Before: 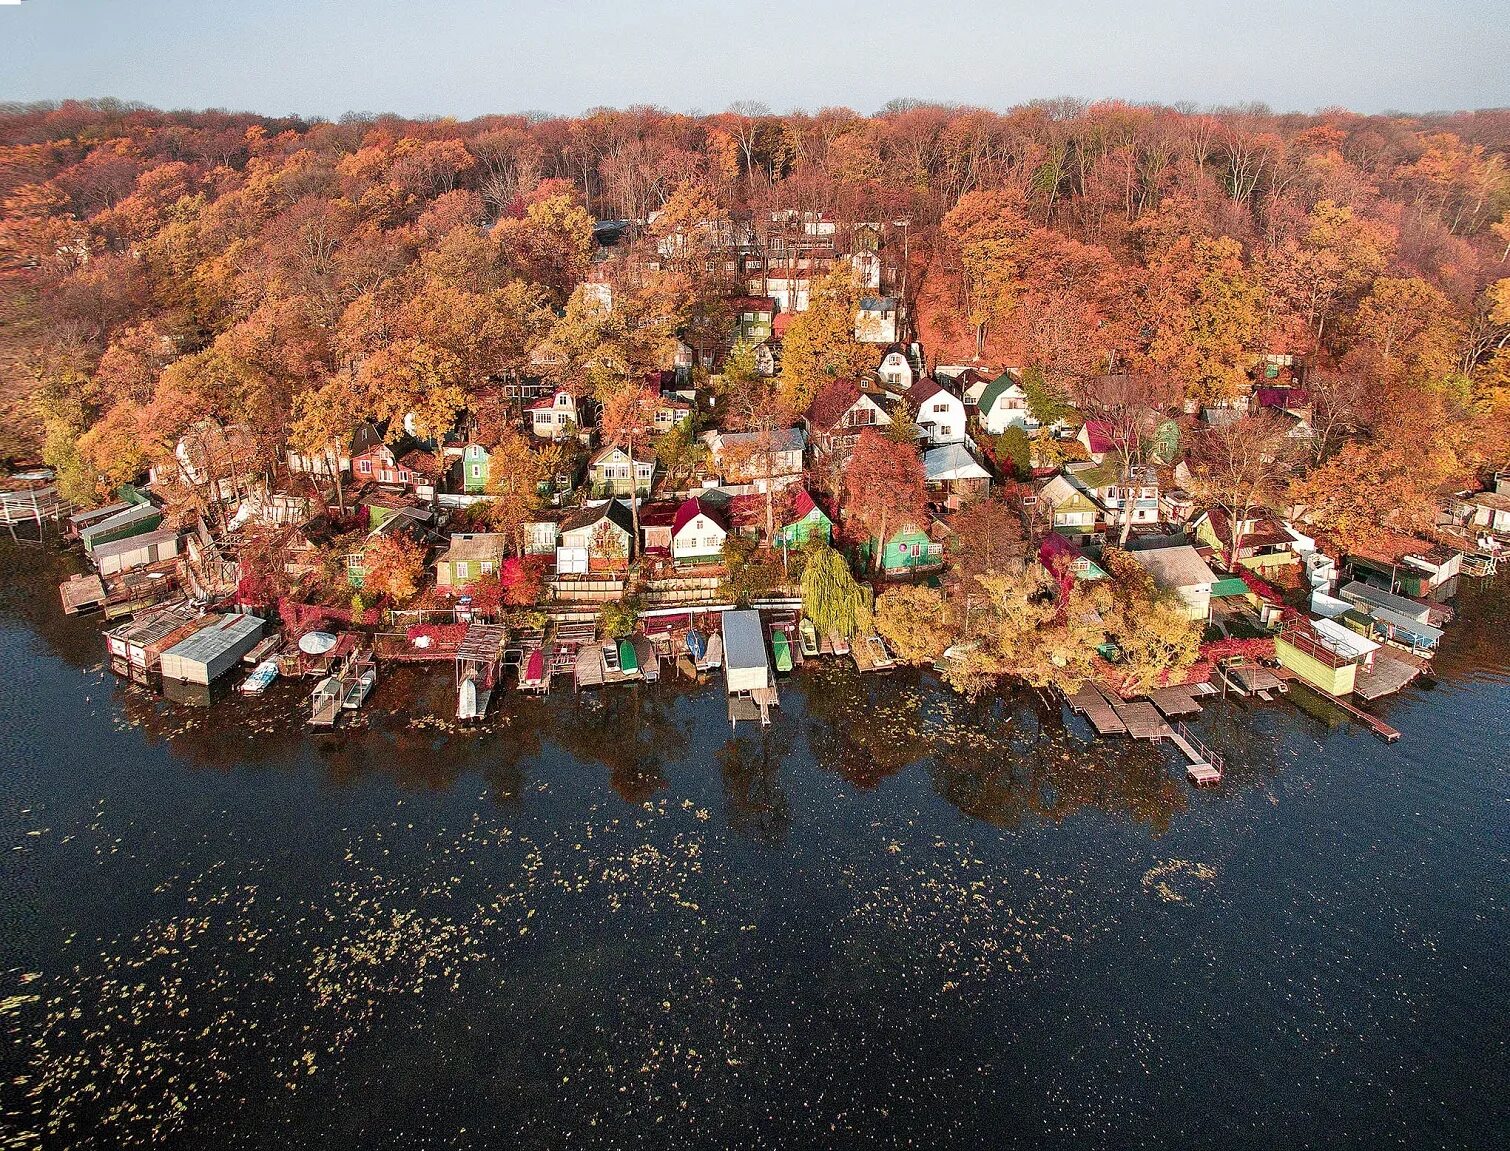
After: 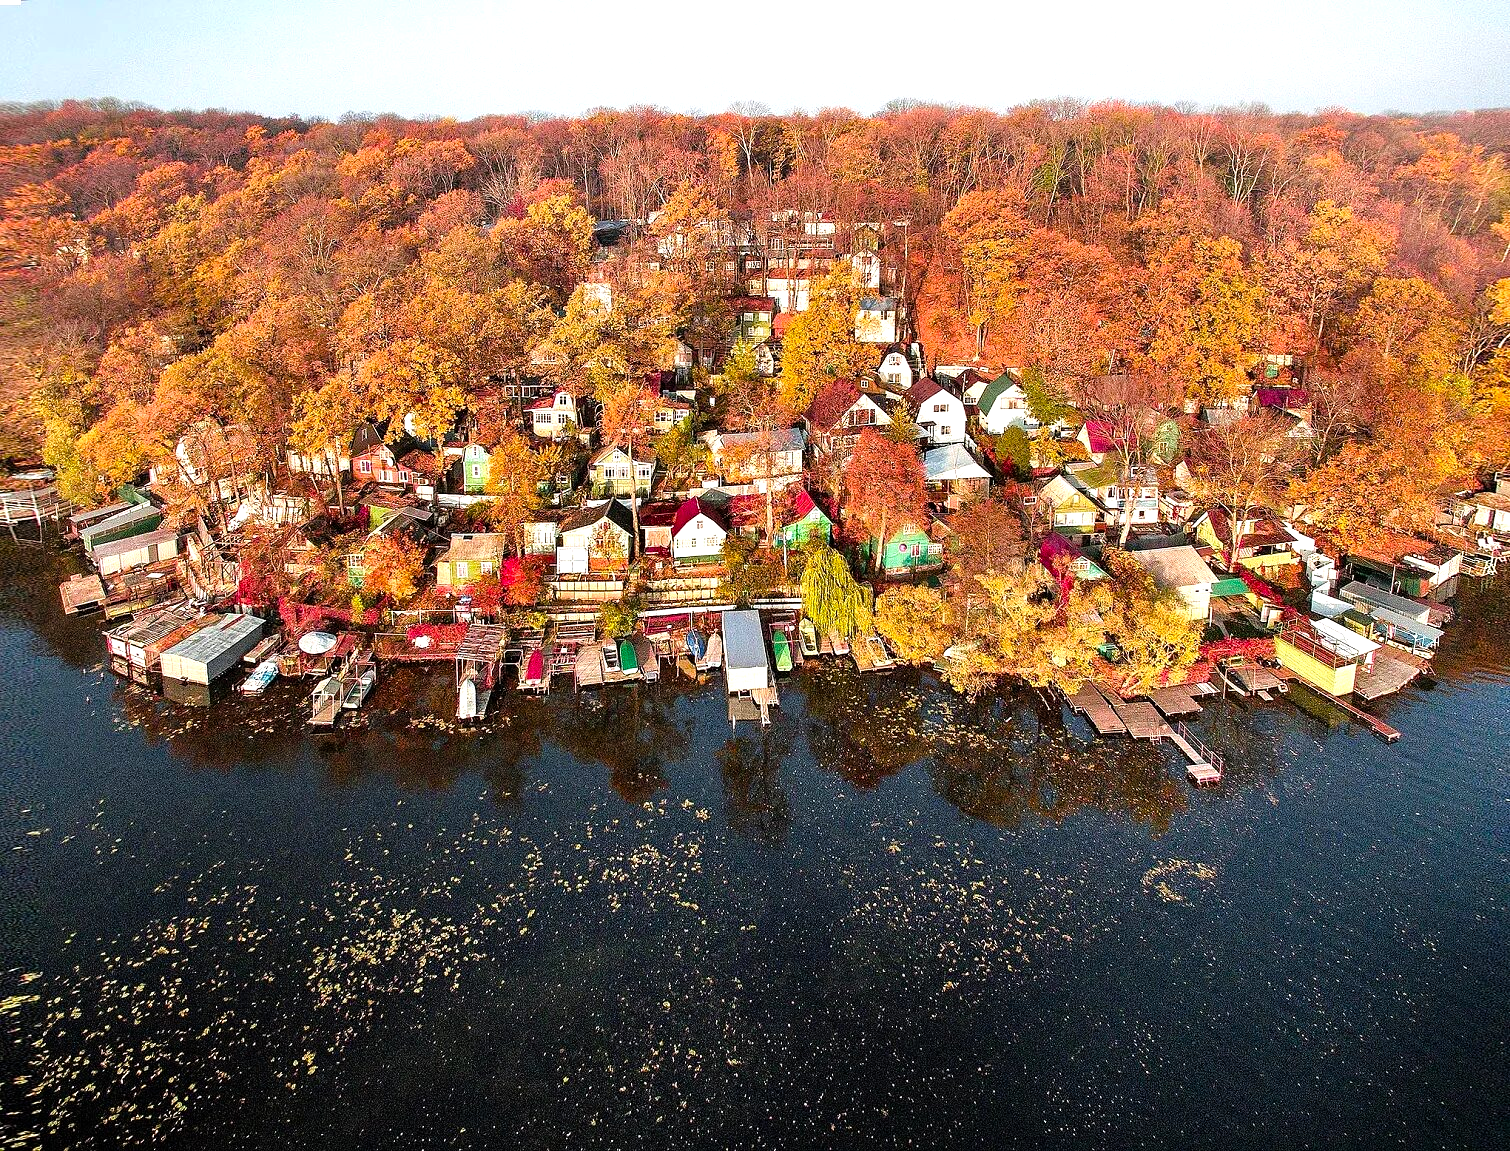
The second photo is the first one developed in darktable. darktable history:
color balance rgb: perceptual saturation grading › global saturation 25.299%
exposure: black level correction 0.001, exposure -0.121 EV, compensate exposure bias true, compensate highlight preservation false
tone equalizer: -8 EV -0.743 EV, -7 EV -0.672 EV, -6 EV -0.568 EV, -5 EV -0.399 EV, -3 EV 0.392 EV, -2 EV 0.6 EV, -1 EV 0.674 EV, +0 EV 0.781 EV
